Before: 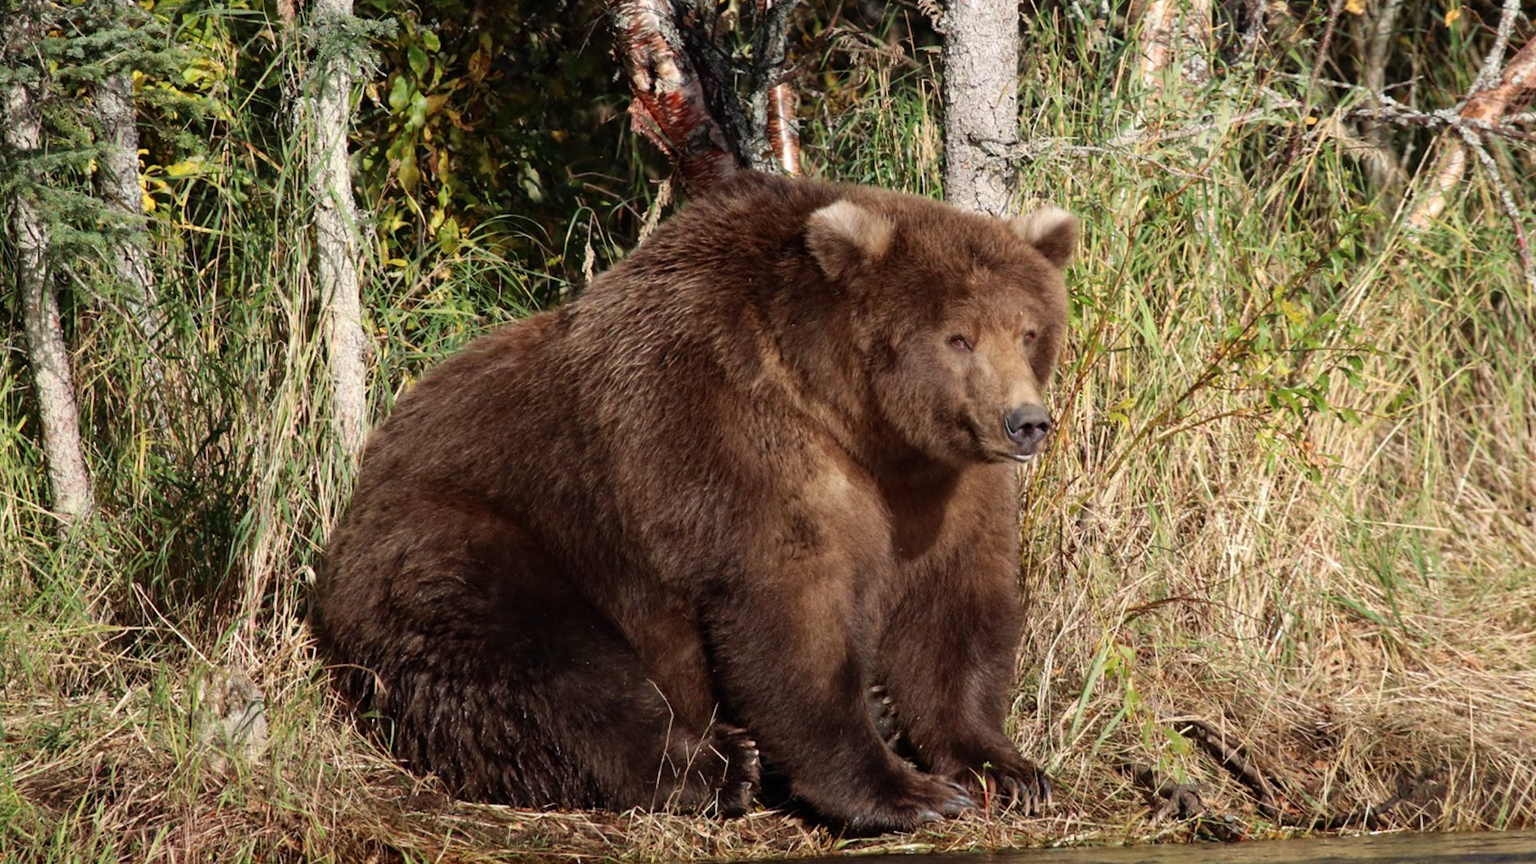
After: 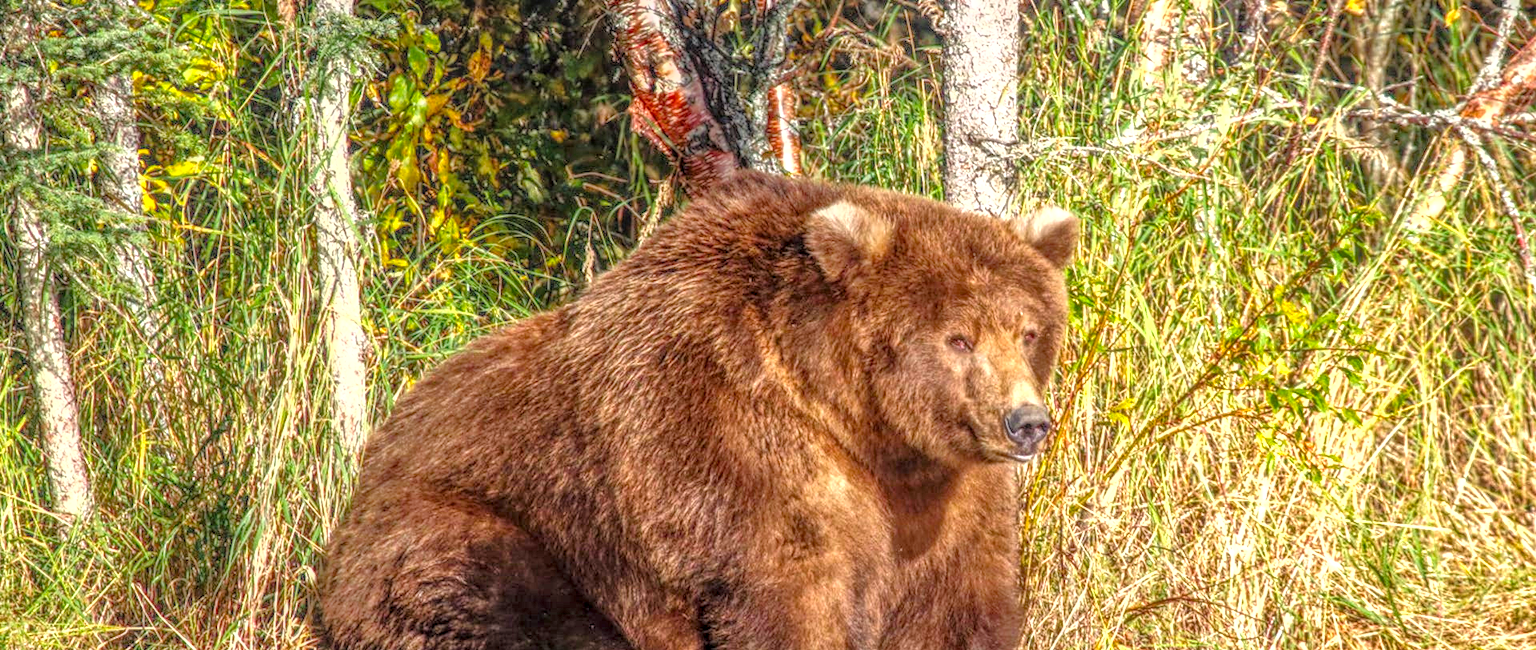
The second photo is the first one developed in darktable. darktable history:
crop: bottom 24.72%
local contrast: highlights 2%, shadows 4%, detail 199%, midtone range 0.247
shadows and highlights: radius 337.01, shadows 28.34, soften with gaussian
exposure: black level correction 0, exposure 0.897 EV, compensate highlight preservation false
tone equalizer: -7 EV 0.143 EV, -6 EV 0.618 EV, -5 EV 1.14 EV, -4 EV 1.36 EV, -3 EV 1.18 EV, -2 EV 0.6 EV, -1 EV 0.147 EV
color balance rgb: shadows lift › chroma 1.046%, shadows lift › hue 242.26°, perceptual saturation grading › global saturation 25.083%, global vibrance 20%
